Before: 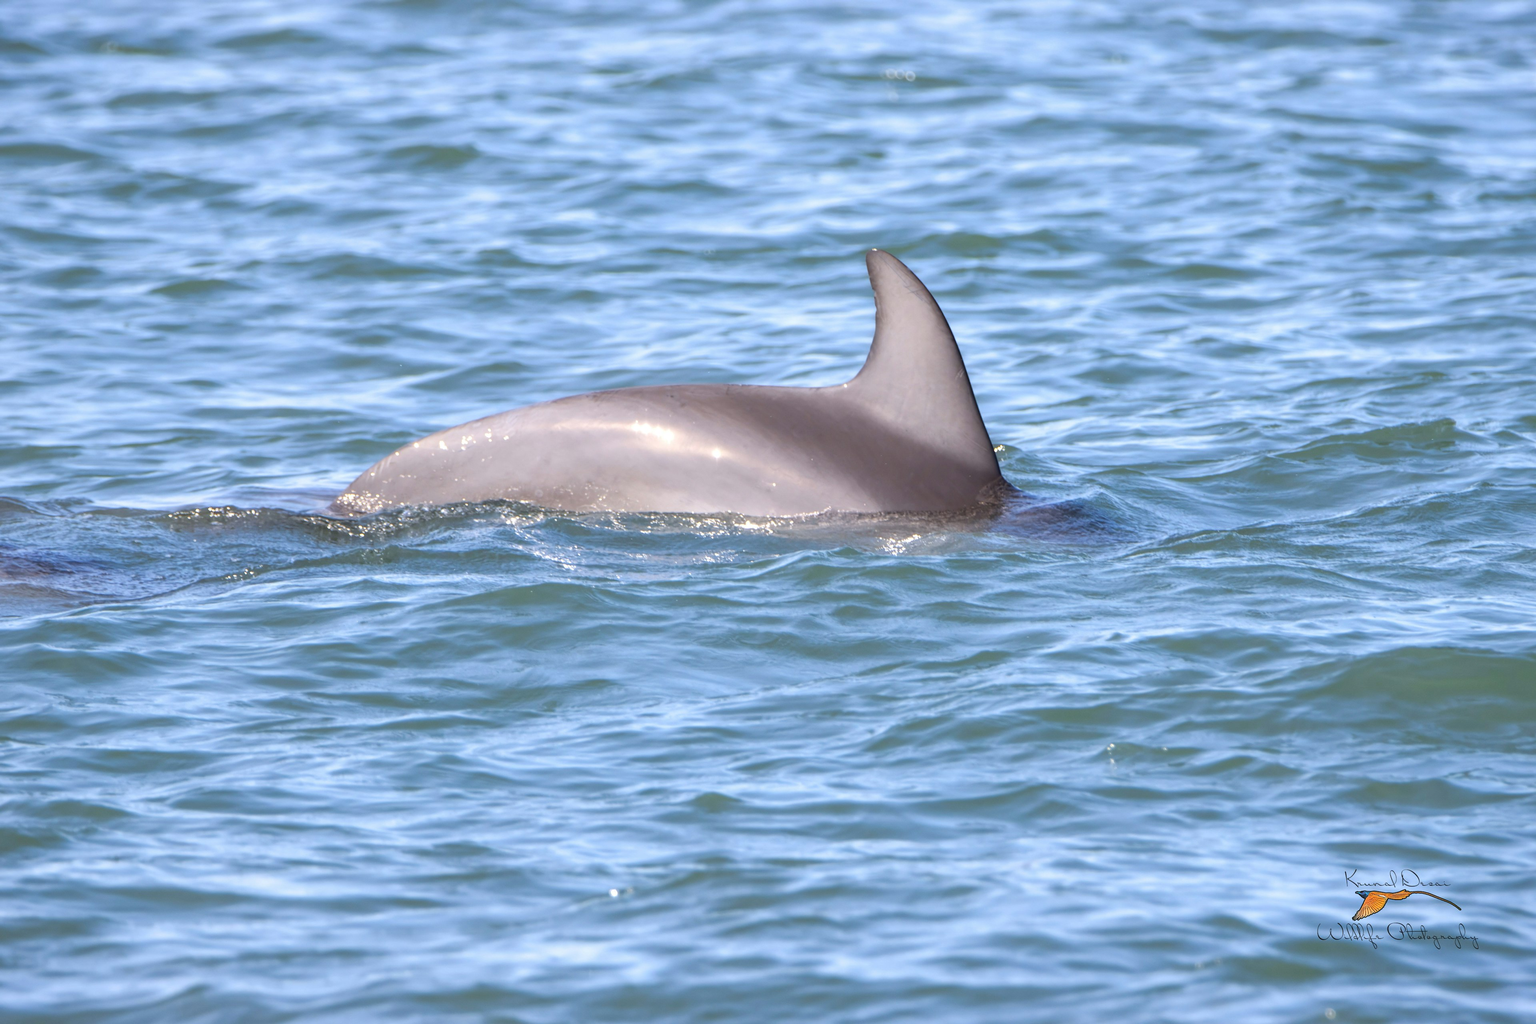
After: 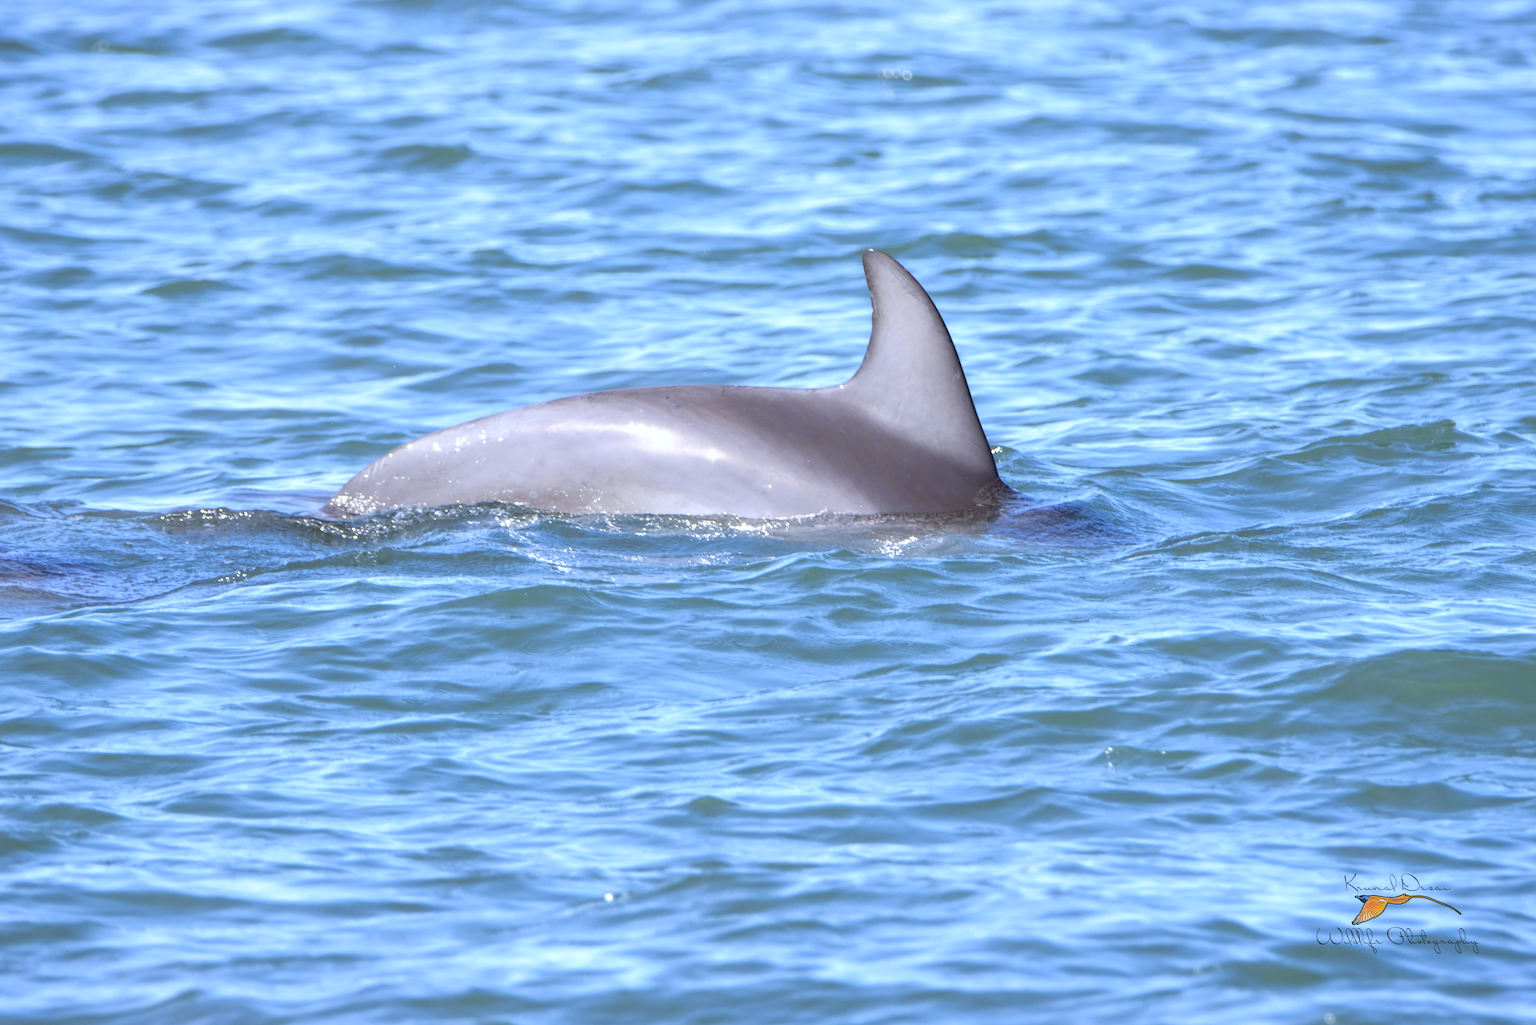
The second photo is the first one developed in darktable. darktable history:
crop and rotate: left 0.614%, top 0.179%, bottom 0.309%
exposure: exposure 0.197 EV, compensate highlight preservation false
white balance: red 0.924, blue 1.095
